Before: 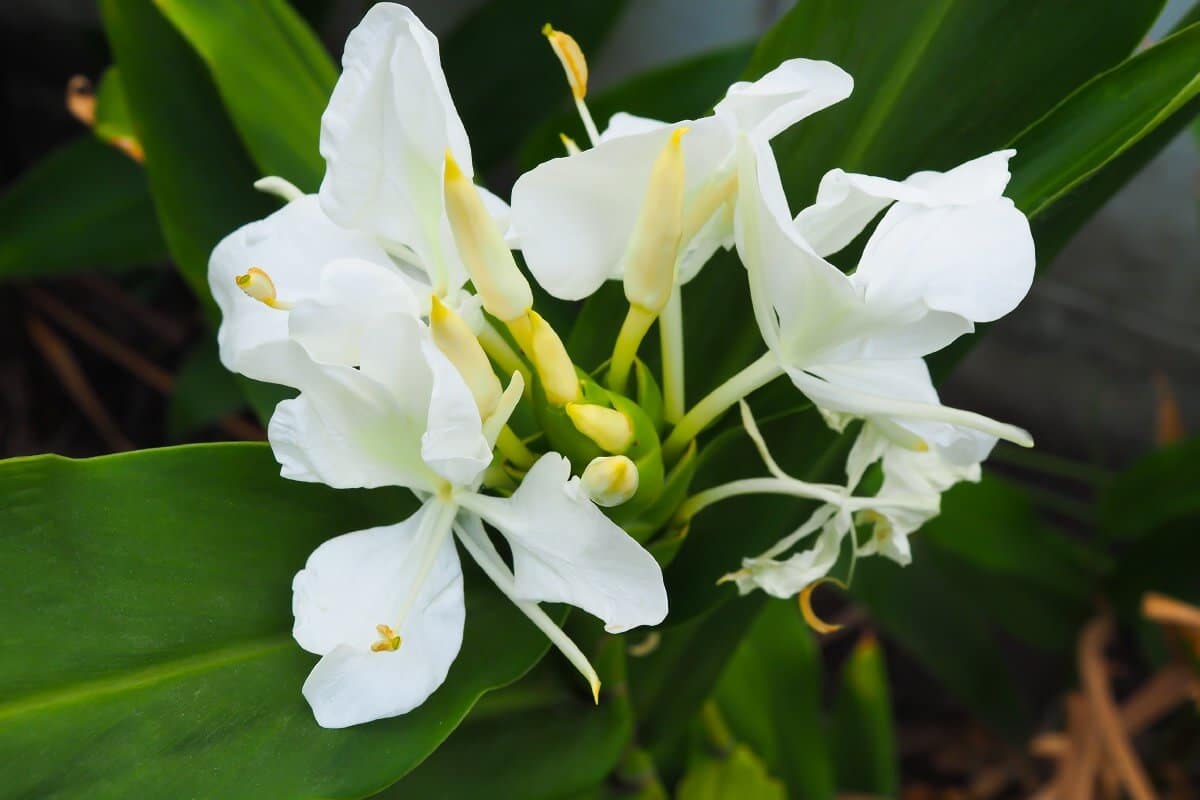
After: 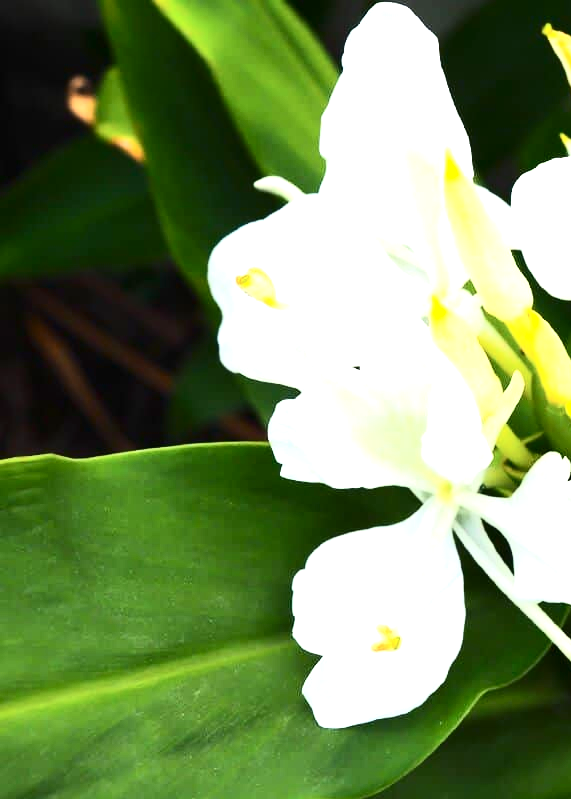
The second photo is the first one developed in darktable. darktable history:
exposure: black level correction 0, exposure 1.101 EV, compensate highlight preservation false
contrast brightness saturation: contrast 0.287
crop and rotate: left 0.054%, top 0%, right 52.29%
